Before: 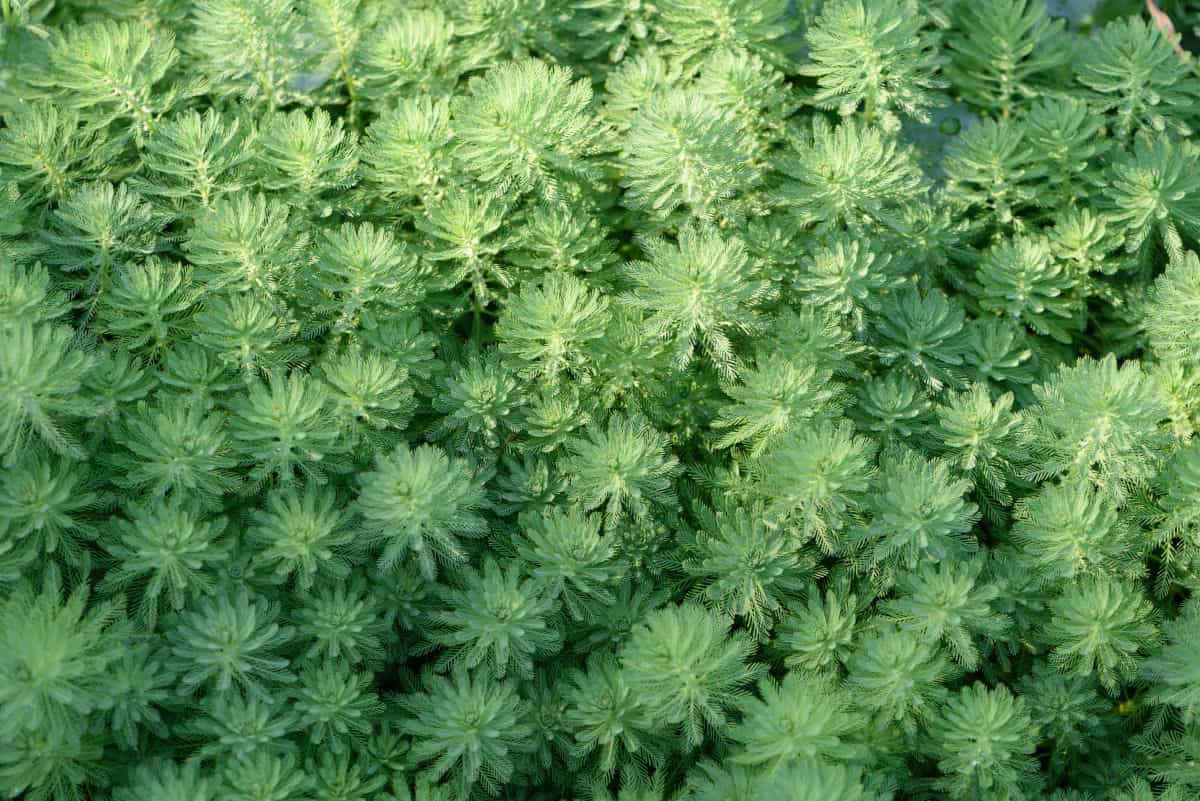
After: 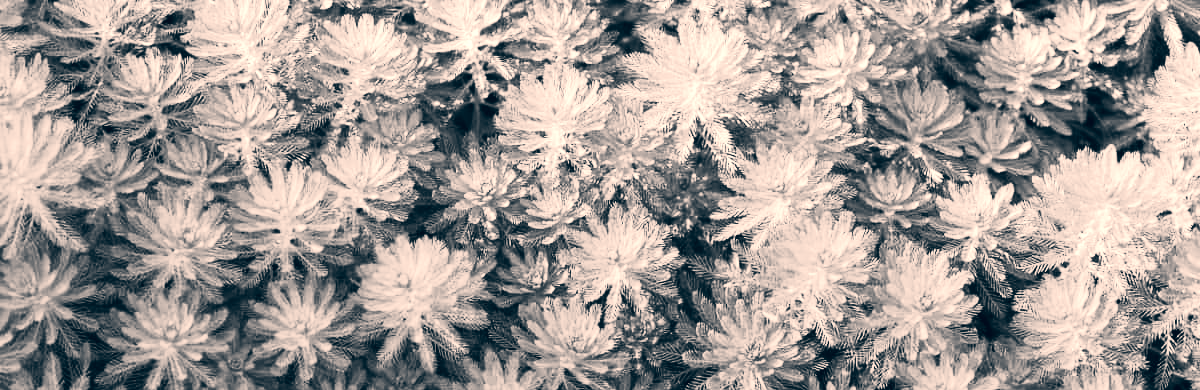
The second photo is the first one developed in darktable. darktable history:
color calibration: output gray [0.253, 0.26, 0.487, 0], x 0.372, y 0.386, temperature 4284.82 K, gamut compression 0.979
contrast brightness saturation: brightness -0.218, saturation 0.076
crop and rotate: top 26.124%, bottom 25.087%
color correction: highlights a* 10.31, highlights b* 13.9, shadows a* -10.04, shadows b* -15.12
exposure: black level correction 0, exposure 1 EV, compensate highlight preservation false
base curve: curves: ch0 [(0, 0) (0.088, 0.125) (0.176, 0.251) (0.354, 0.501) (0.613, 0.749) (1, 0.877)], preserve colors none
tone equalizer: -8 EV -0.419 EV, -7 EV -0.358 EV, -6 EV -0.319 EV, -5 EV -0.196 EV, -3 EV 0.22 EV, -2 EV 0.311 EV, -1 EV 0.404 EV, +0 EV 0.444 EV, edges refinement/feathering 500, mask exposure compensation -1.57 EV, preserve details no
